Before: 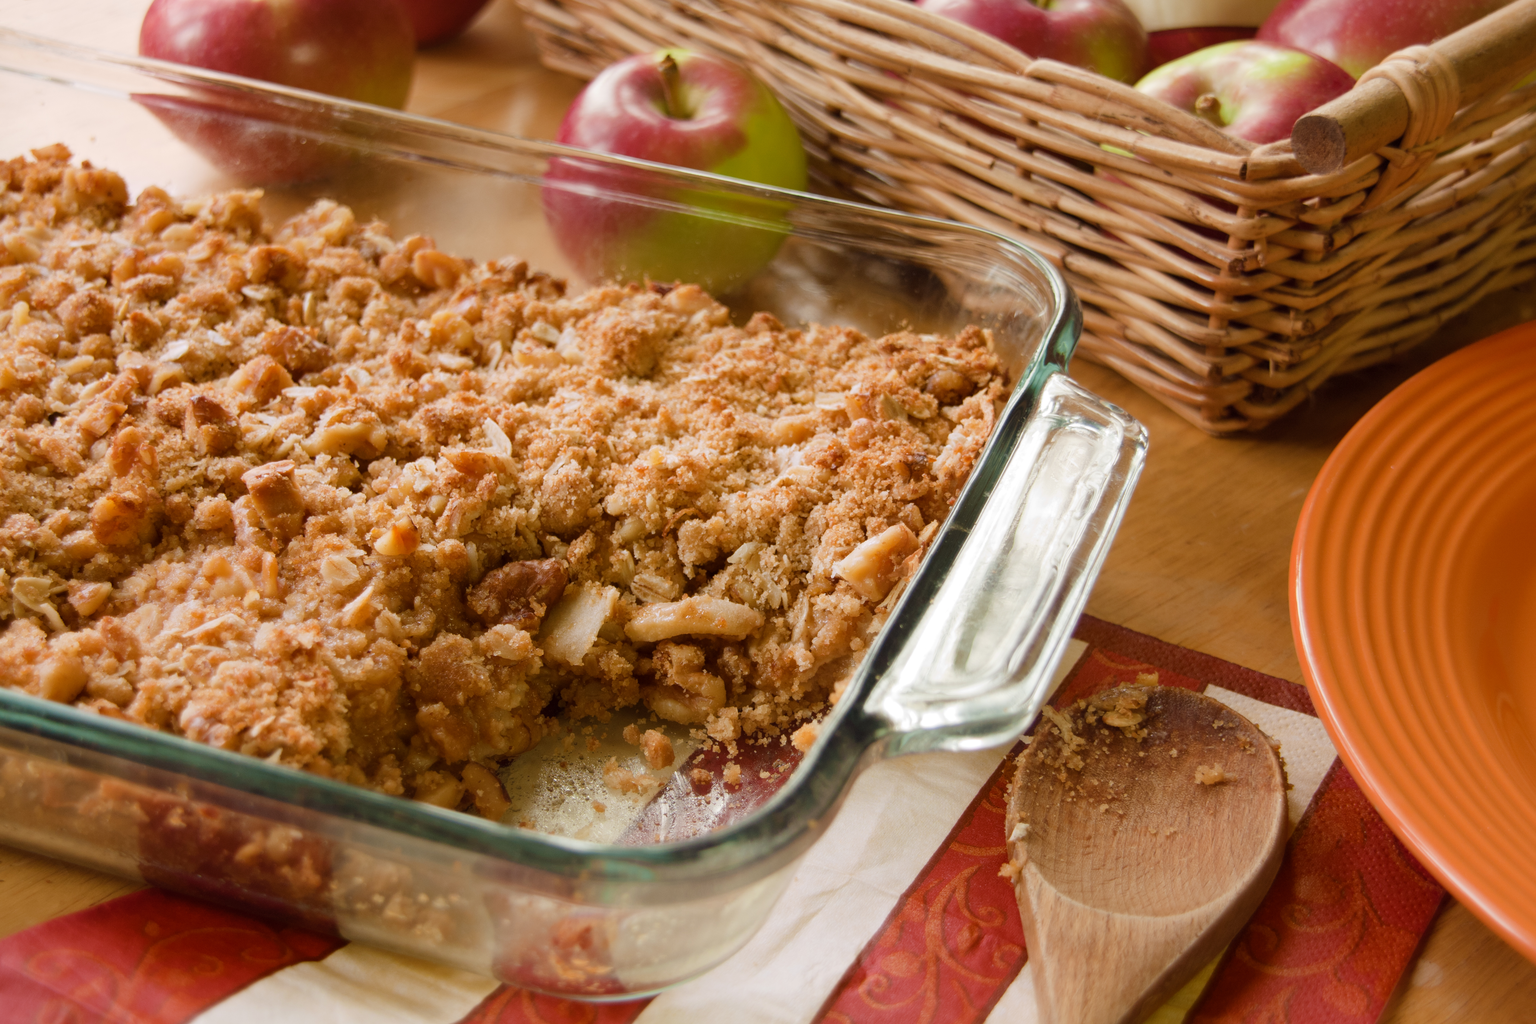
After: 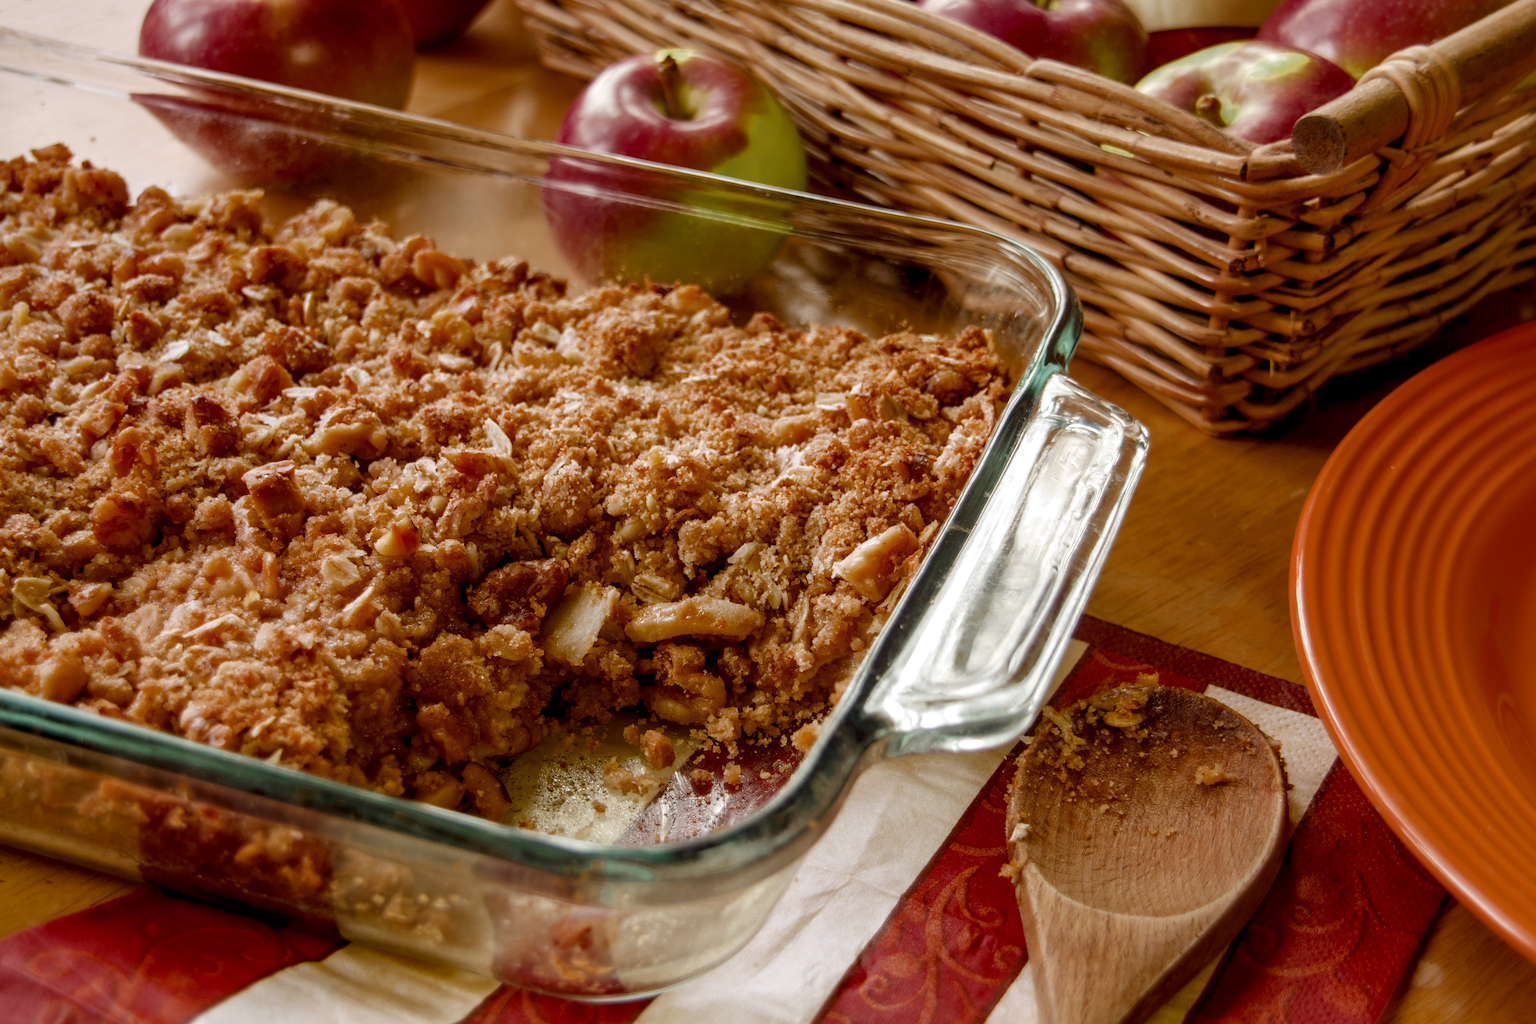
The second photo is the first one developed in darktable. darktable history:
color zones: curves: ch0 [(0.11, 0.396) (0.195, 0.36) (0.25, 0.5) (0.303, 0.412) (0.357, 0.544) (0.75, 0.5) (0.967, 0.328)]; ch1 [(0, 0.468) (0.112, 0.512) (0.202, 0.6) (0.25, 0.5) (0.307, 0.352) (0.357, 0.544) (0.75, 0.5) (0.963, 0.524)]
local contrast: highlights 0%, shadows 0%, detail 182%
tone equalizer: -8 EV 0.25 EV, -7 EV 0.417 EV, -6 EV 0.417 EV, -5 EV 0.25 EV, -3 EV -0.25 EV, -2 EV -0.417 EV, -1 EV -0.417 EV, +0 EV -0.25 EV, edges refinement/feathering 500, mask exposure compensation -1.57 EV, preserve details guided filter
